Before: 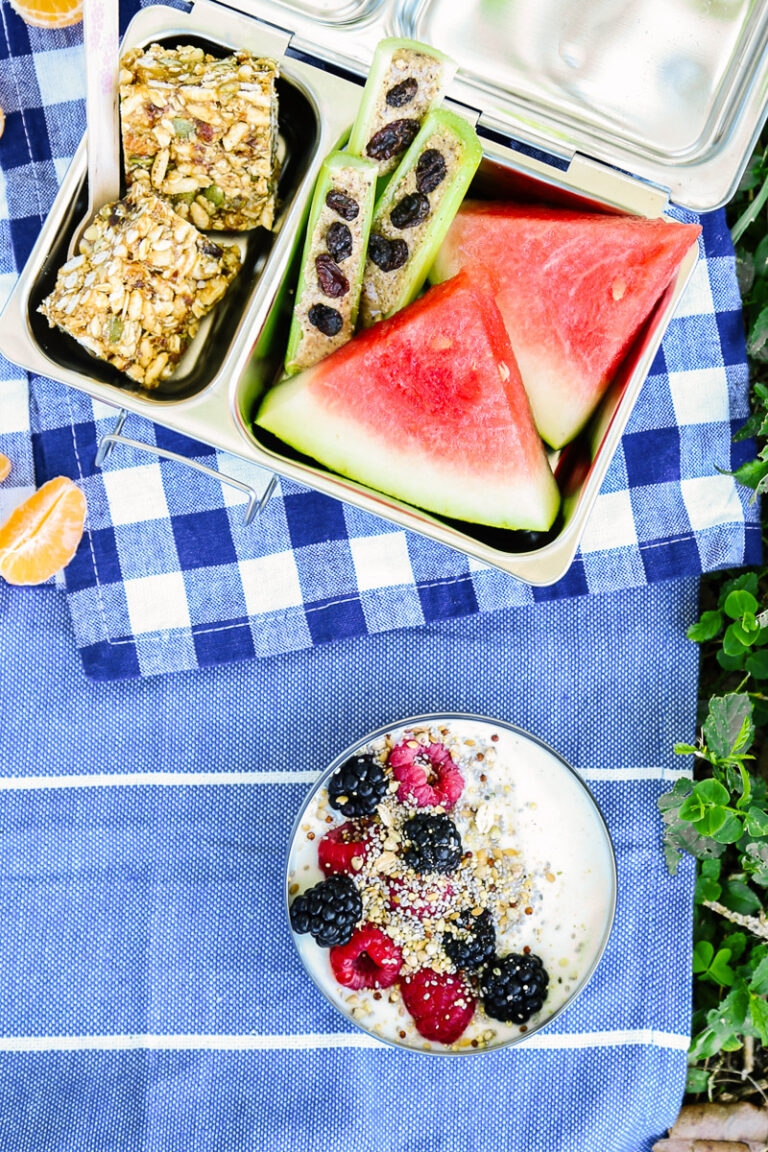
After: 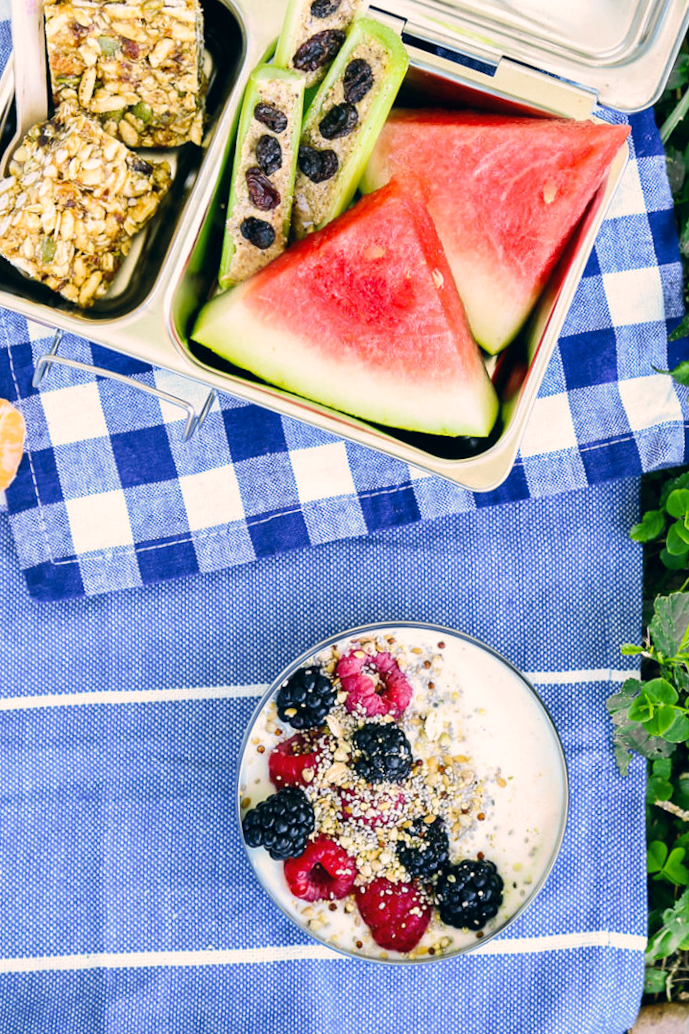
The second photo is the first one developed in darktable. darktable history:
crop and rotate: angle 1.96°, left 5.673%, top 5.673%
color correction: highlights a* 5.38, highlights b* 5.3, shadows a* -4.26, shadows b* -5.11
